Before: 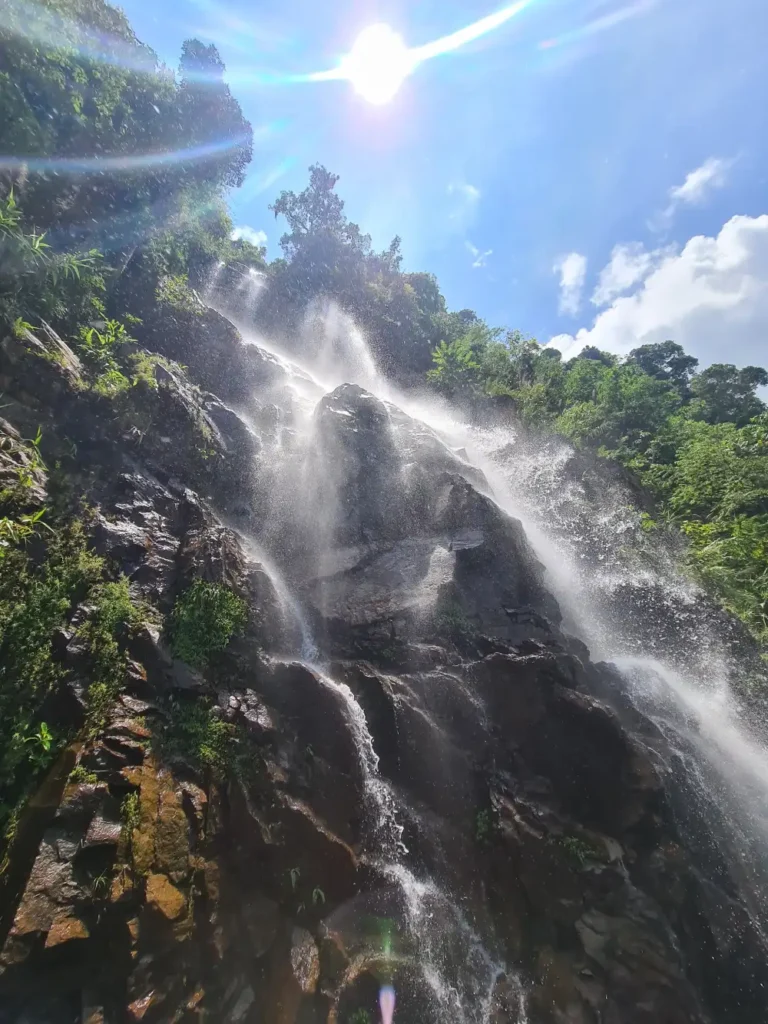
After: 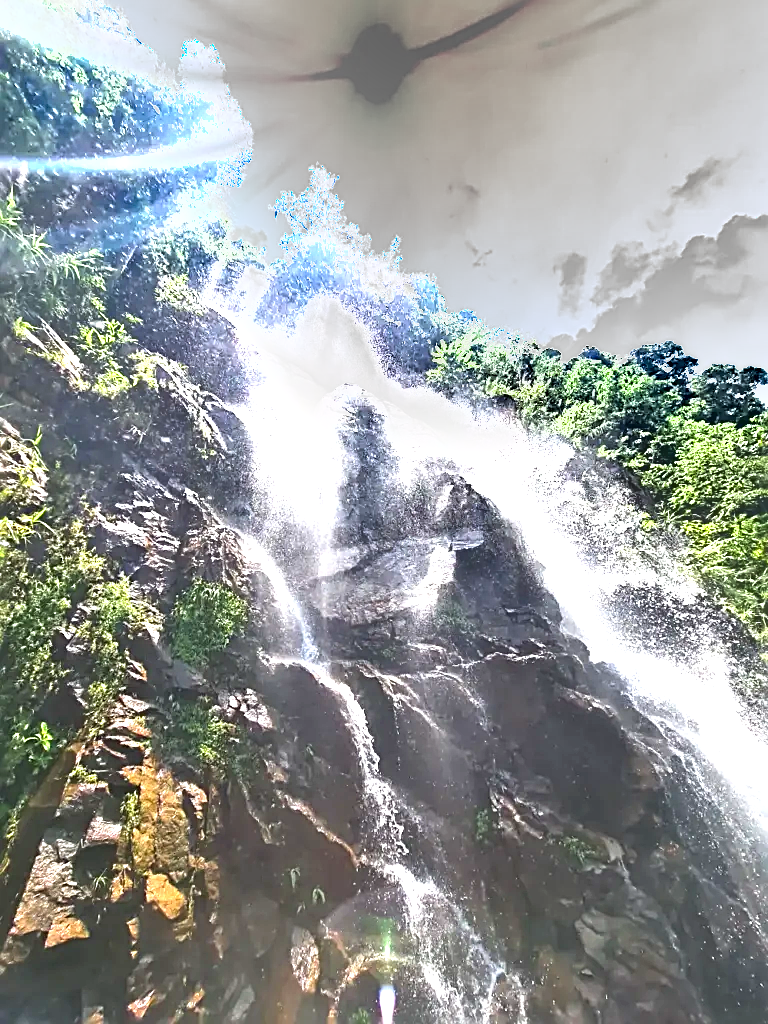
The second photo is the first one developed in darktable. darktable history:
sharpen: radius 2.705, amount 0.669
shadows and highlights: soften with gaussian
exposure: exposure 2.004 EV, compensate highlight preservation false
